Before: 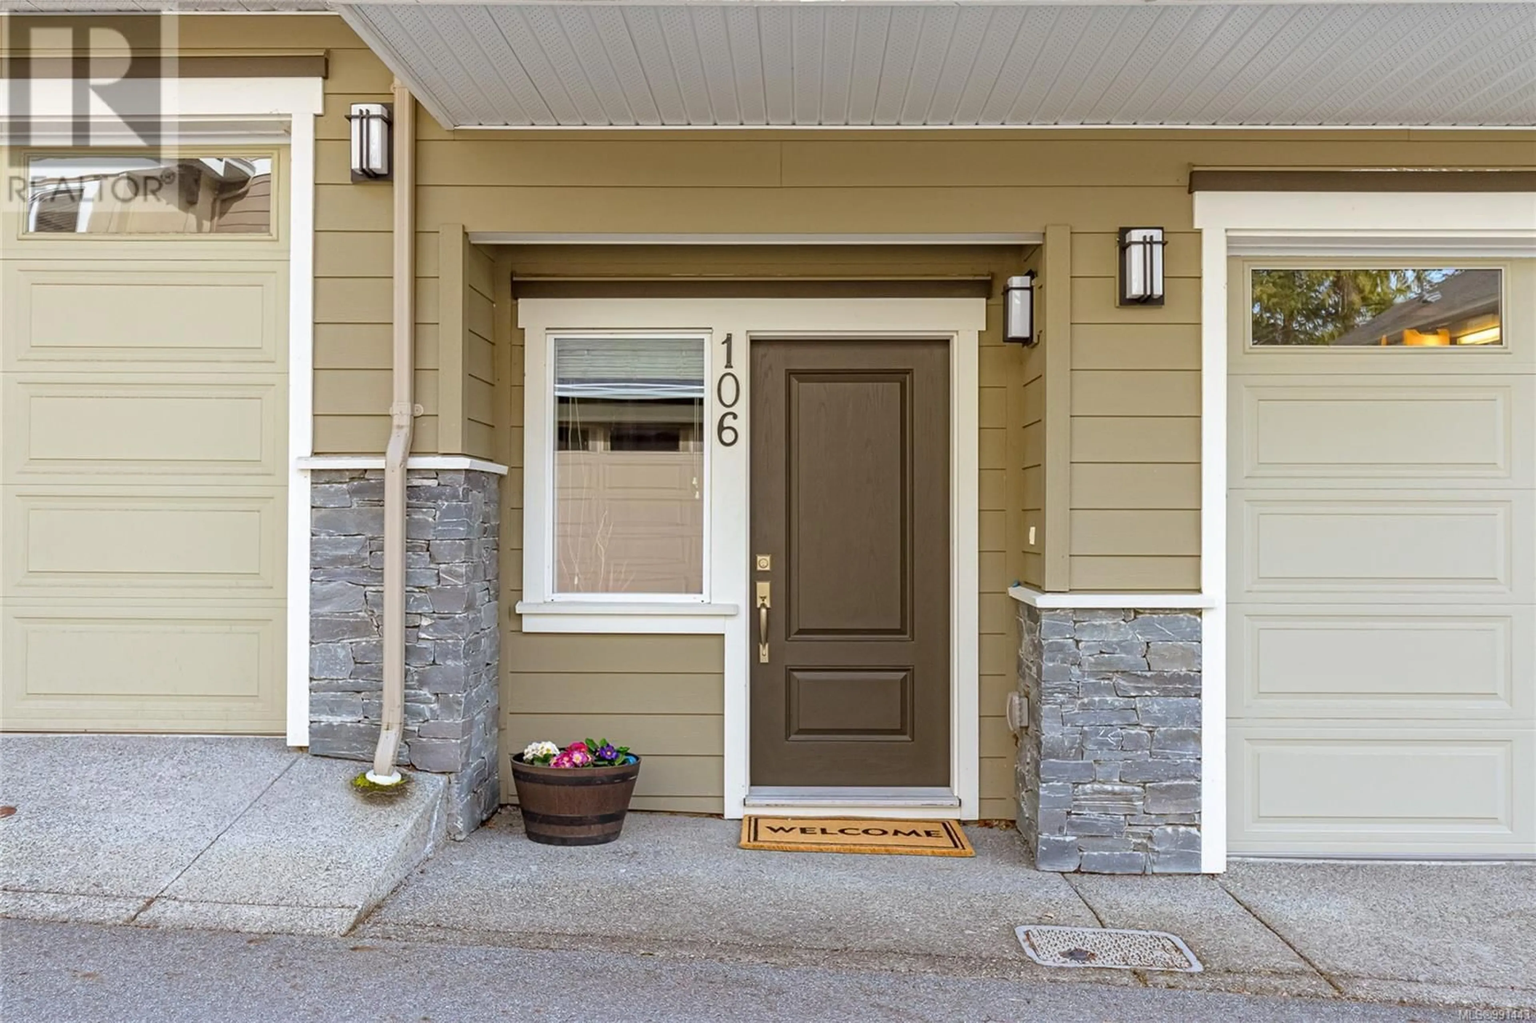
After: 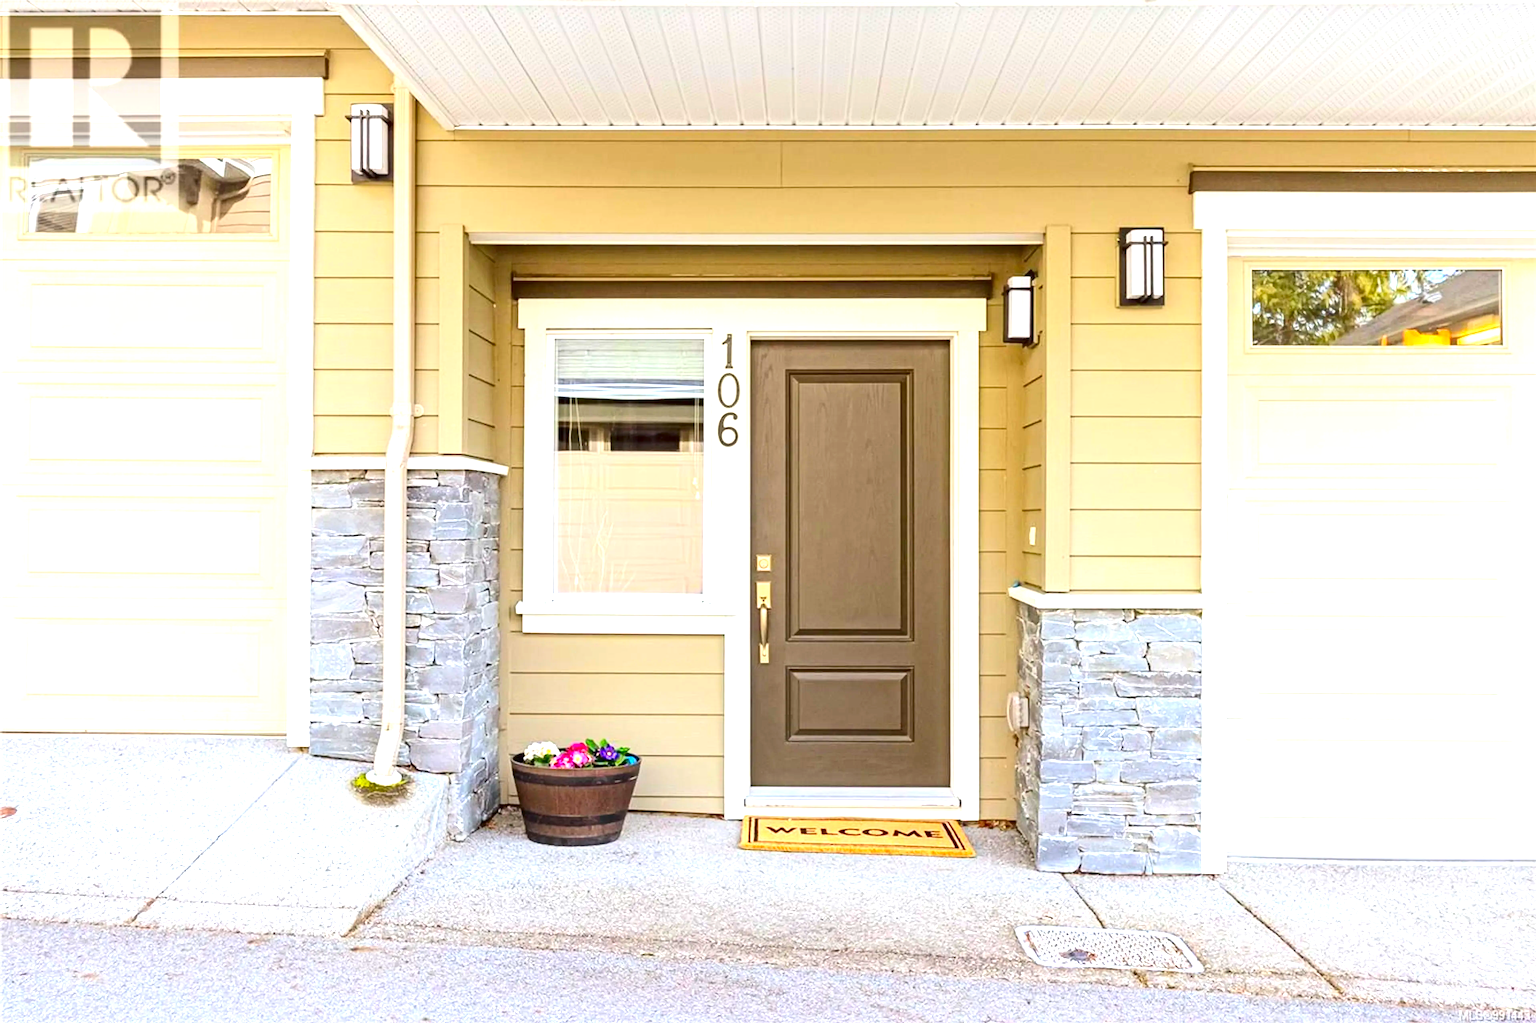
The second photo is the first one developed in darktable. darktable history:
exposure: black level correction 0, exposure 1.369 EV, compensate exposure bias true, compensate highlight preservation false
contrast brightness saturation: contrast 0.179, saturation 0.302
